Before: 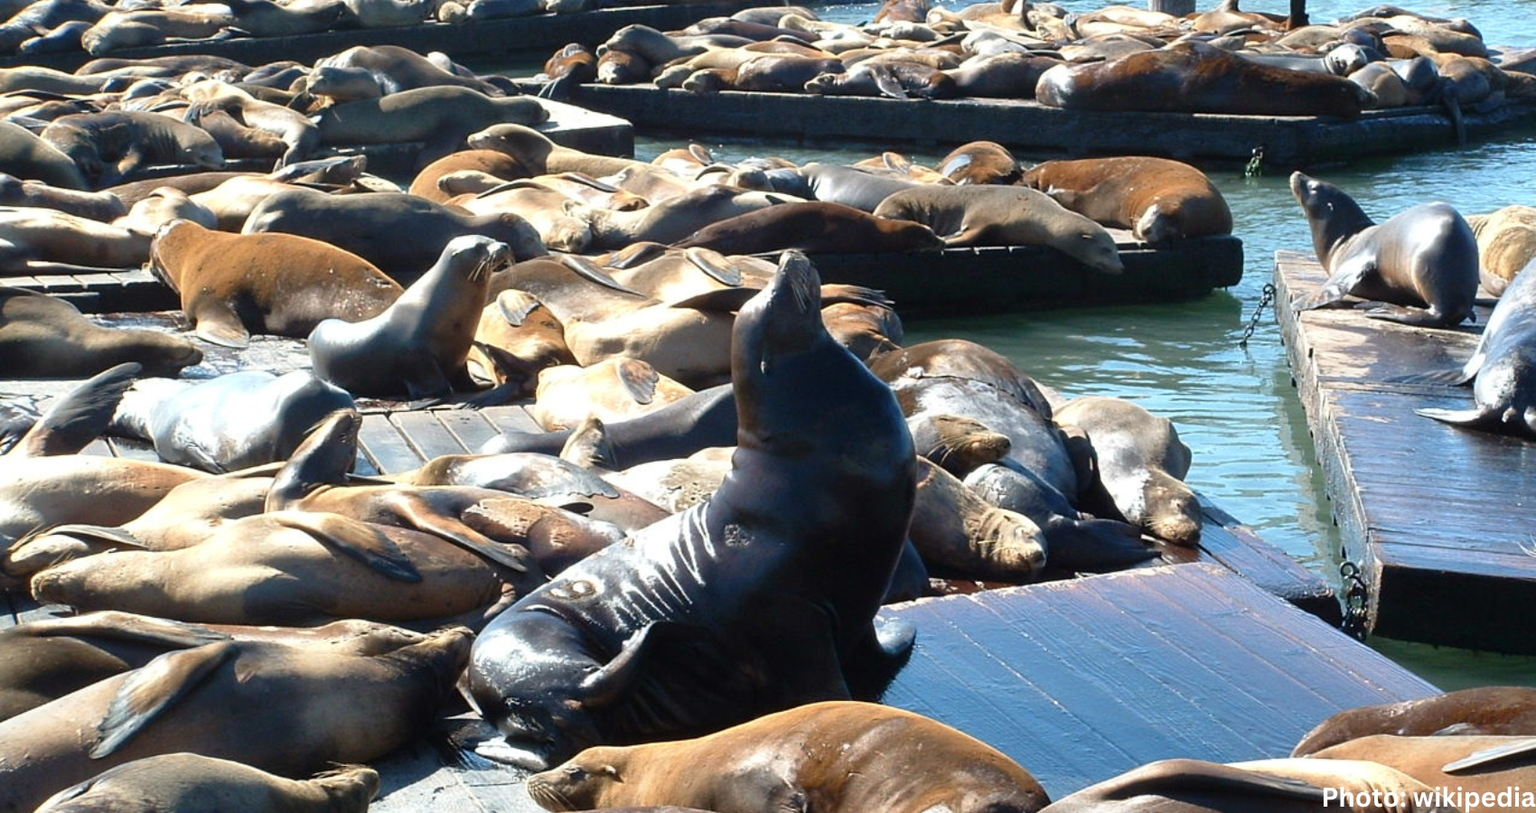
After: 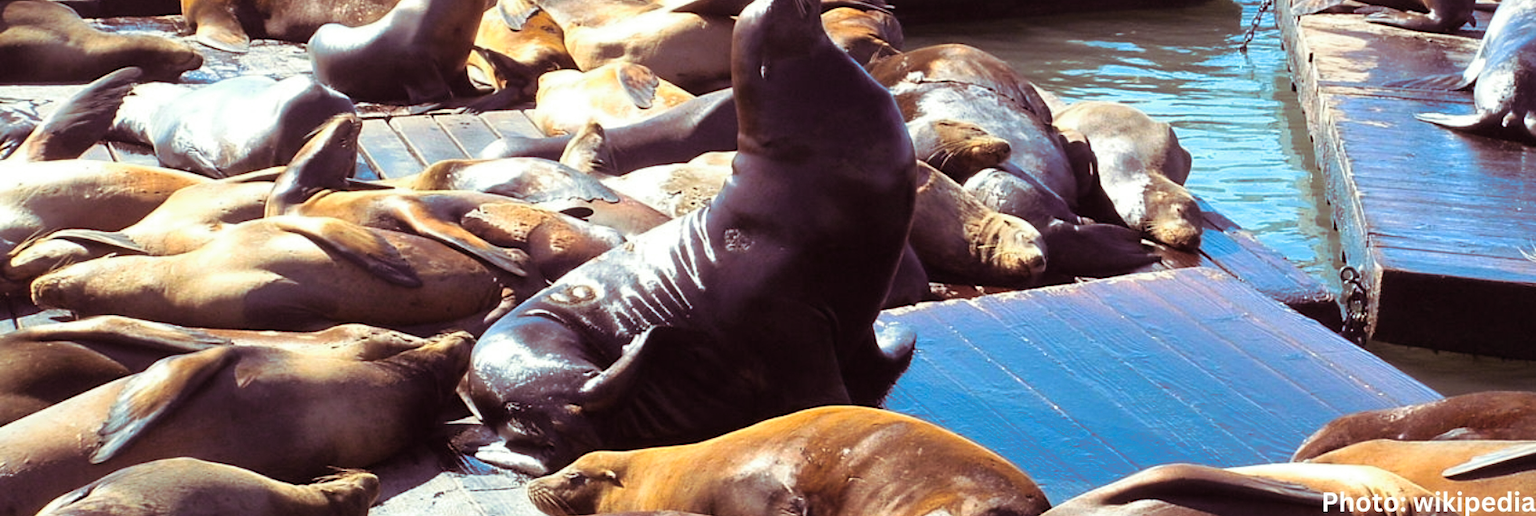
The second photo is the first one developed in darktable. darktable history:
base curve: curves: ch0 [(0, 0) (0.472, 0.508) (1, 1)]
crop and rotate: top 36.435%
split-toning: on, module defaults
color balance rgb: perceptual saturation grading › global saturation 40%, global vibrance 15%
